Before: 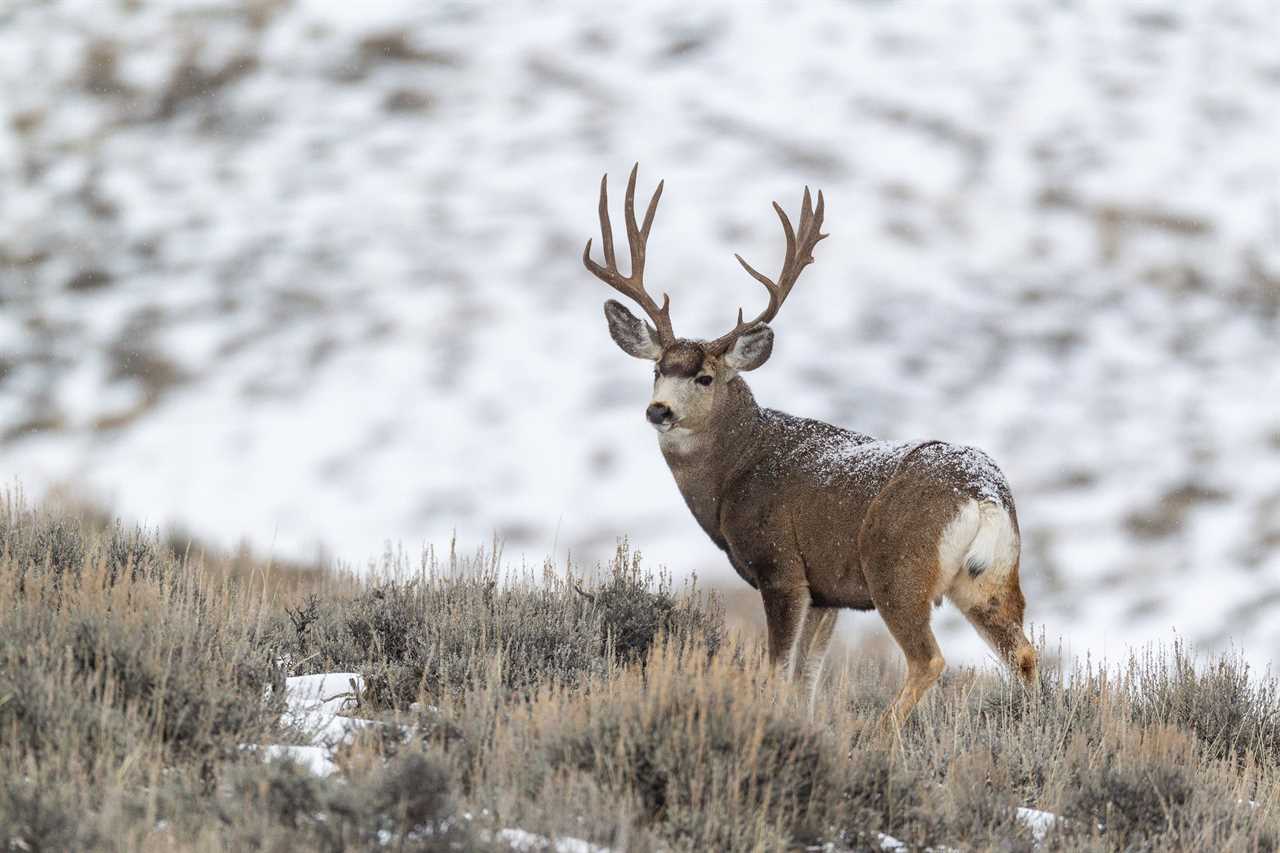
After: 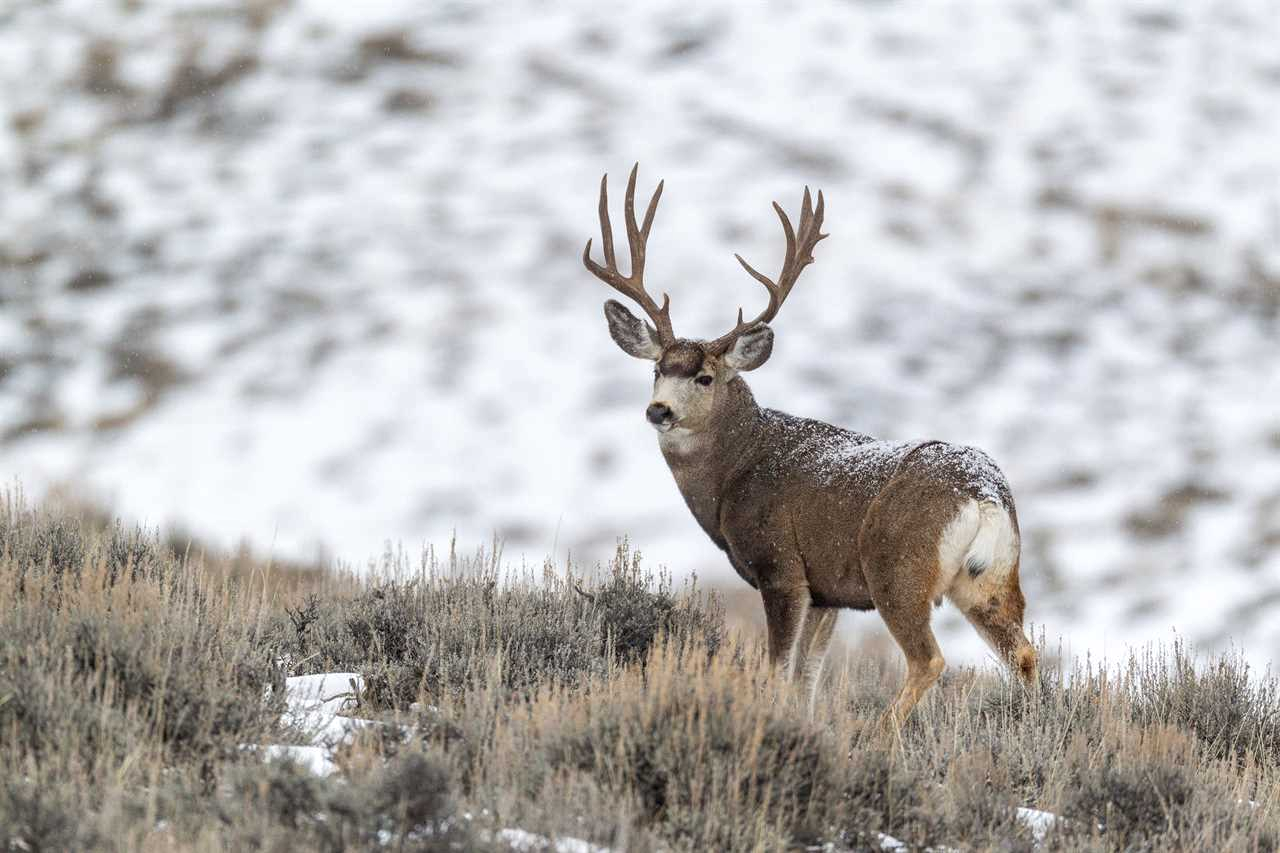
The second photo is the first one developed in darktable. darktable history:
local contrast: highlights 104%, shadows 99%, detail 119%, midtone range 0.2
